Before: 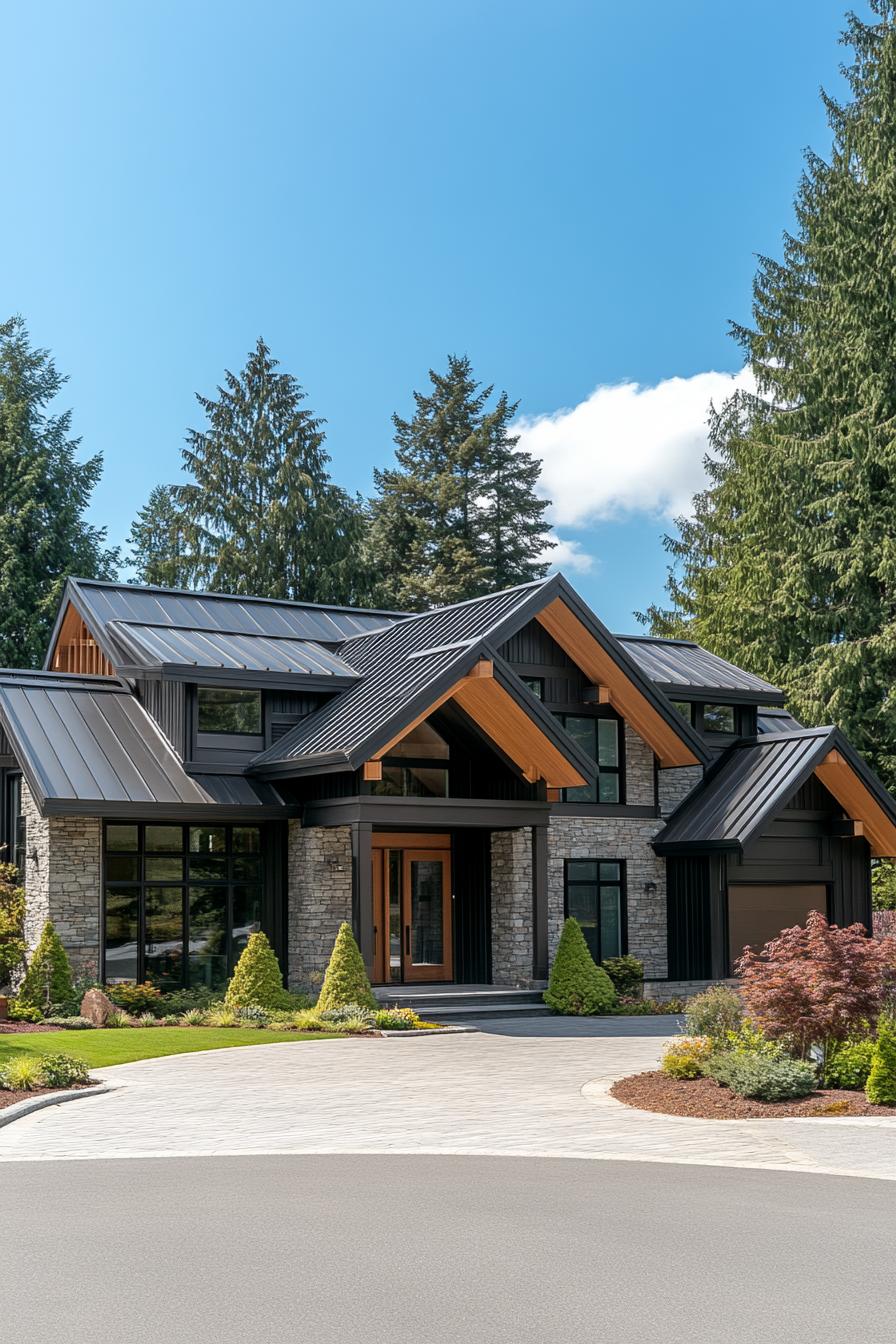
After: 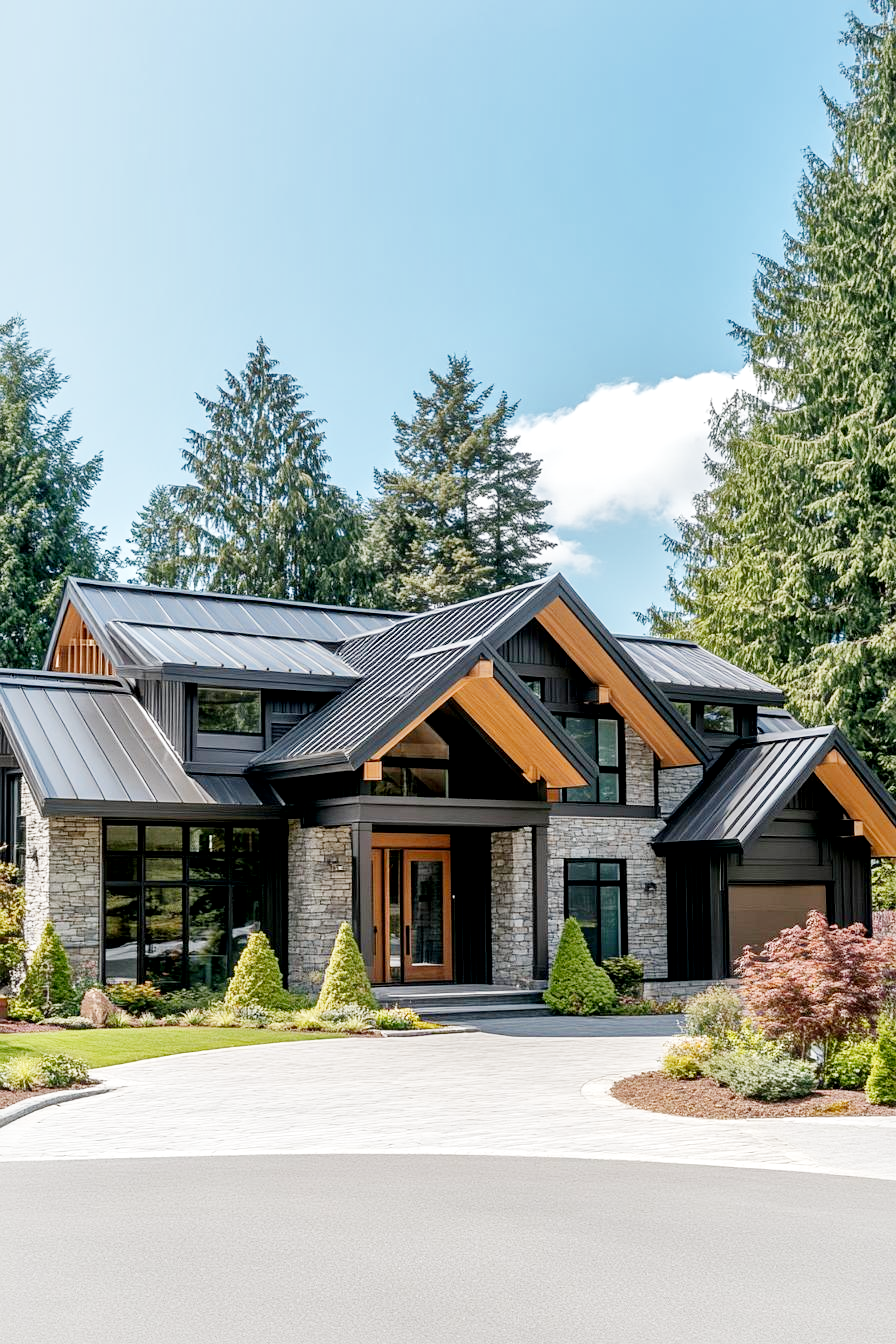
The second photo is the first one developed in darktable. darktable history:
exposure: black level correction 0, exposure 1.1 EV, compensate highlight preservation false
local contrast: mode bilateral grid, contrast 20, coarseness 50, detail 150%, midtone range 0.2
filmic rgb: black relative exposure -9.35 EV, white relative exposure 6.77 EV, hardness 3.09, contrast 1.054, add noise in highlights 0, preserve chrominance no, color science v3 (2019), use custom middle-gray values true, contrast in highlights soft
